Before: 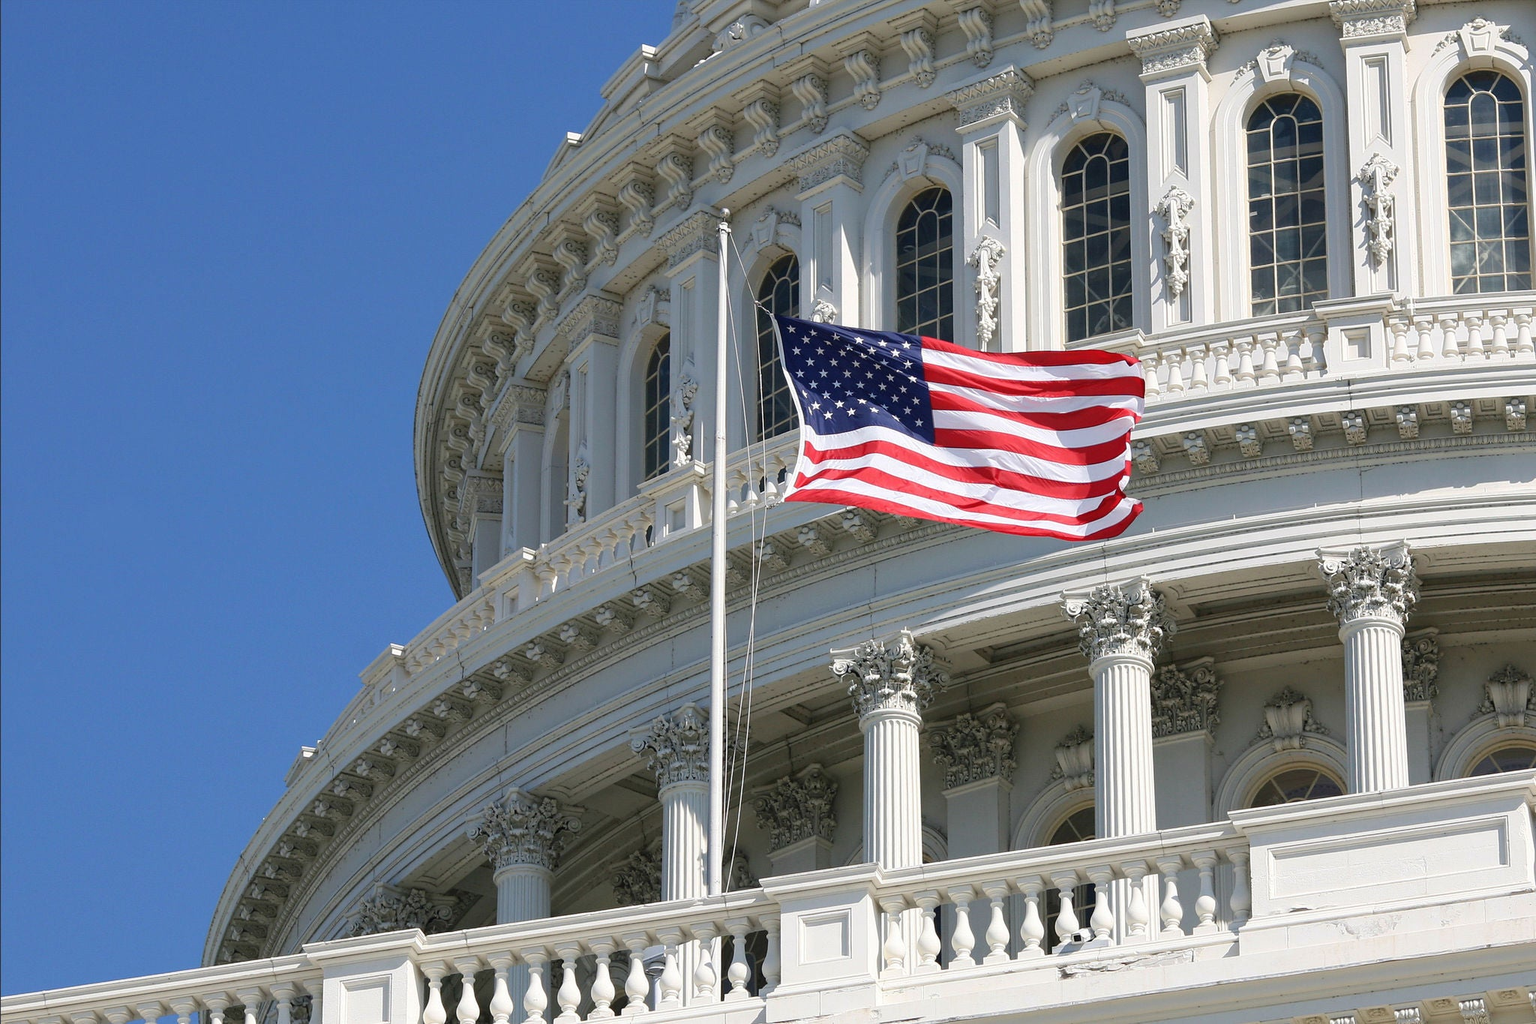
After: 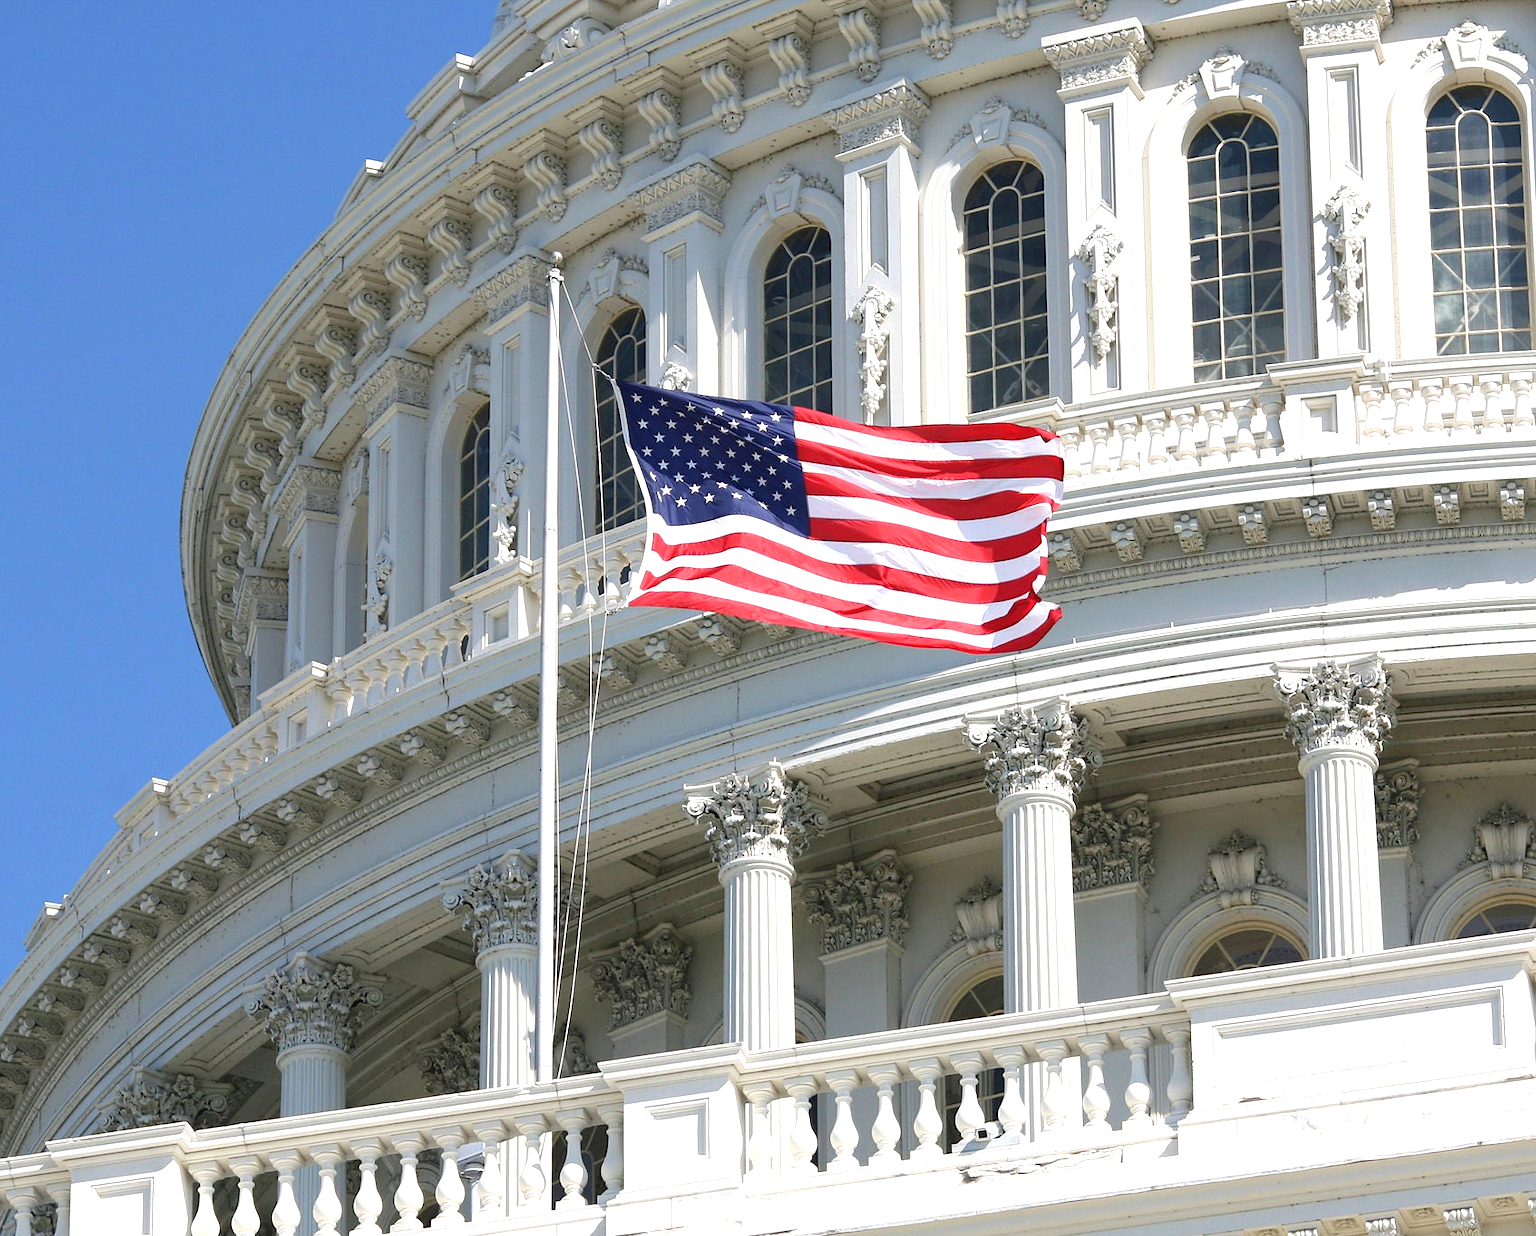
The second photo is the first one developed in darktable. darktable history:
exposure: exposure 0.601 EV, compensate highlight preservation false
crop: left 17.245%, bottom 0.036%
